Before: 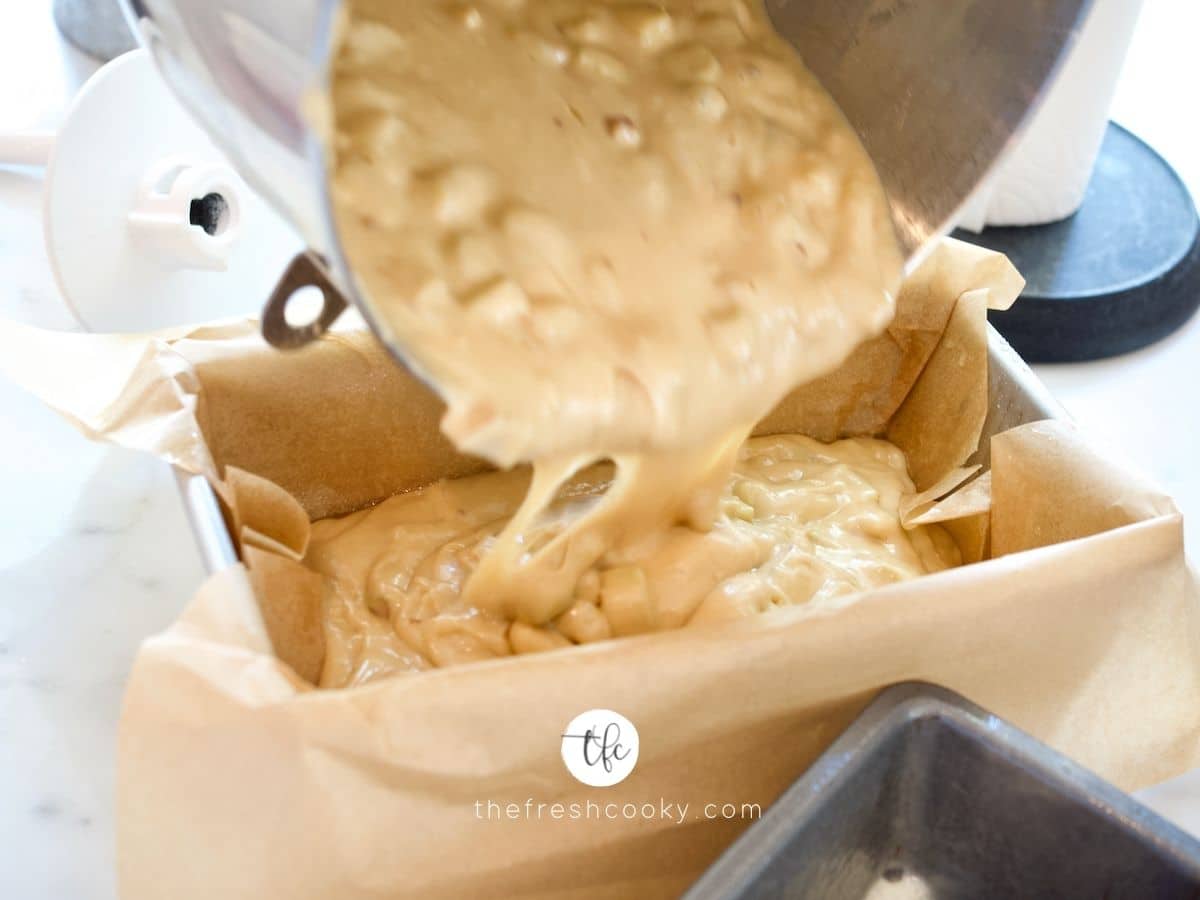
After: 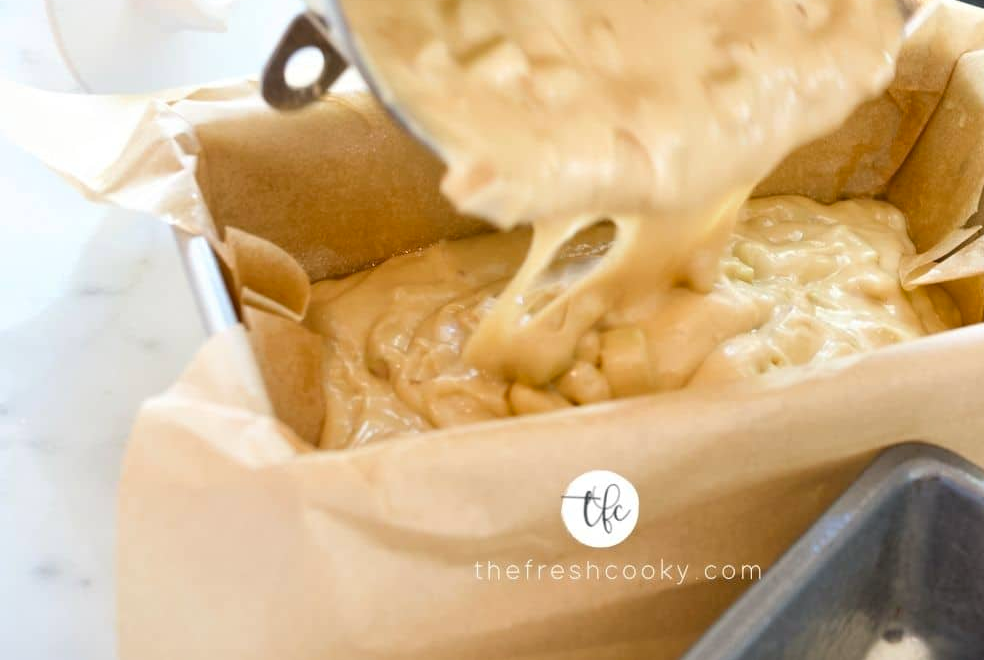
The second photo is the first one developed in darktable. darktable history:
color balance rgb: shadows lift › chroma 2.027%, shadows lift › hue 216.68°, perceptual saturation grading › global saturation 2.201%, global vibrance 15.778%, saturation formula JzAzBz (2021)
crop: top 26.642%, right 17.985%
